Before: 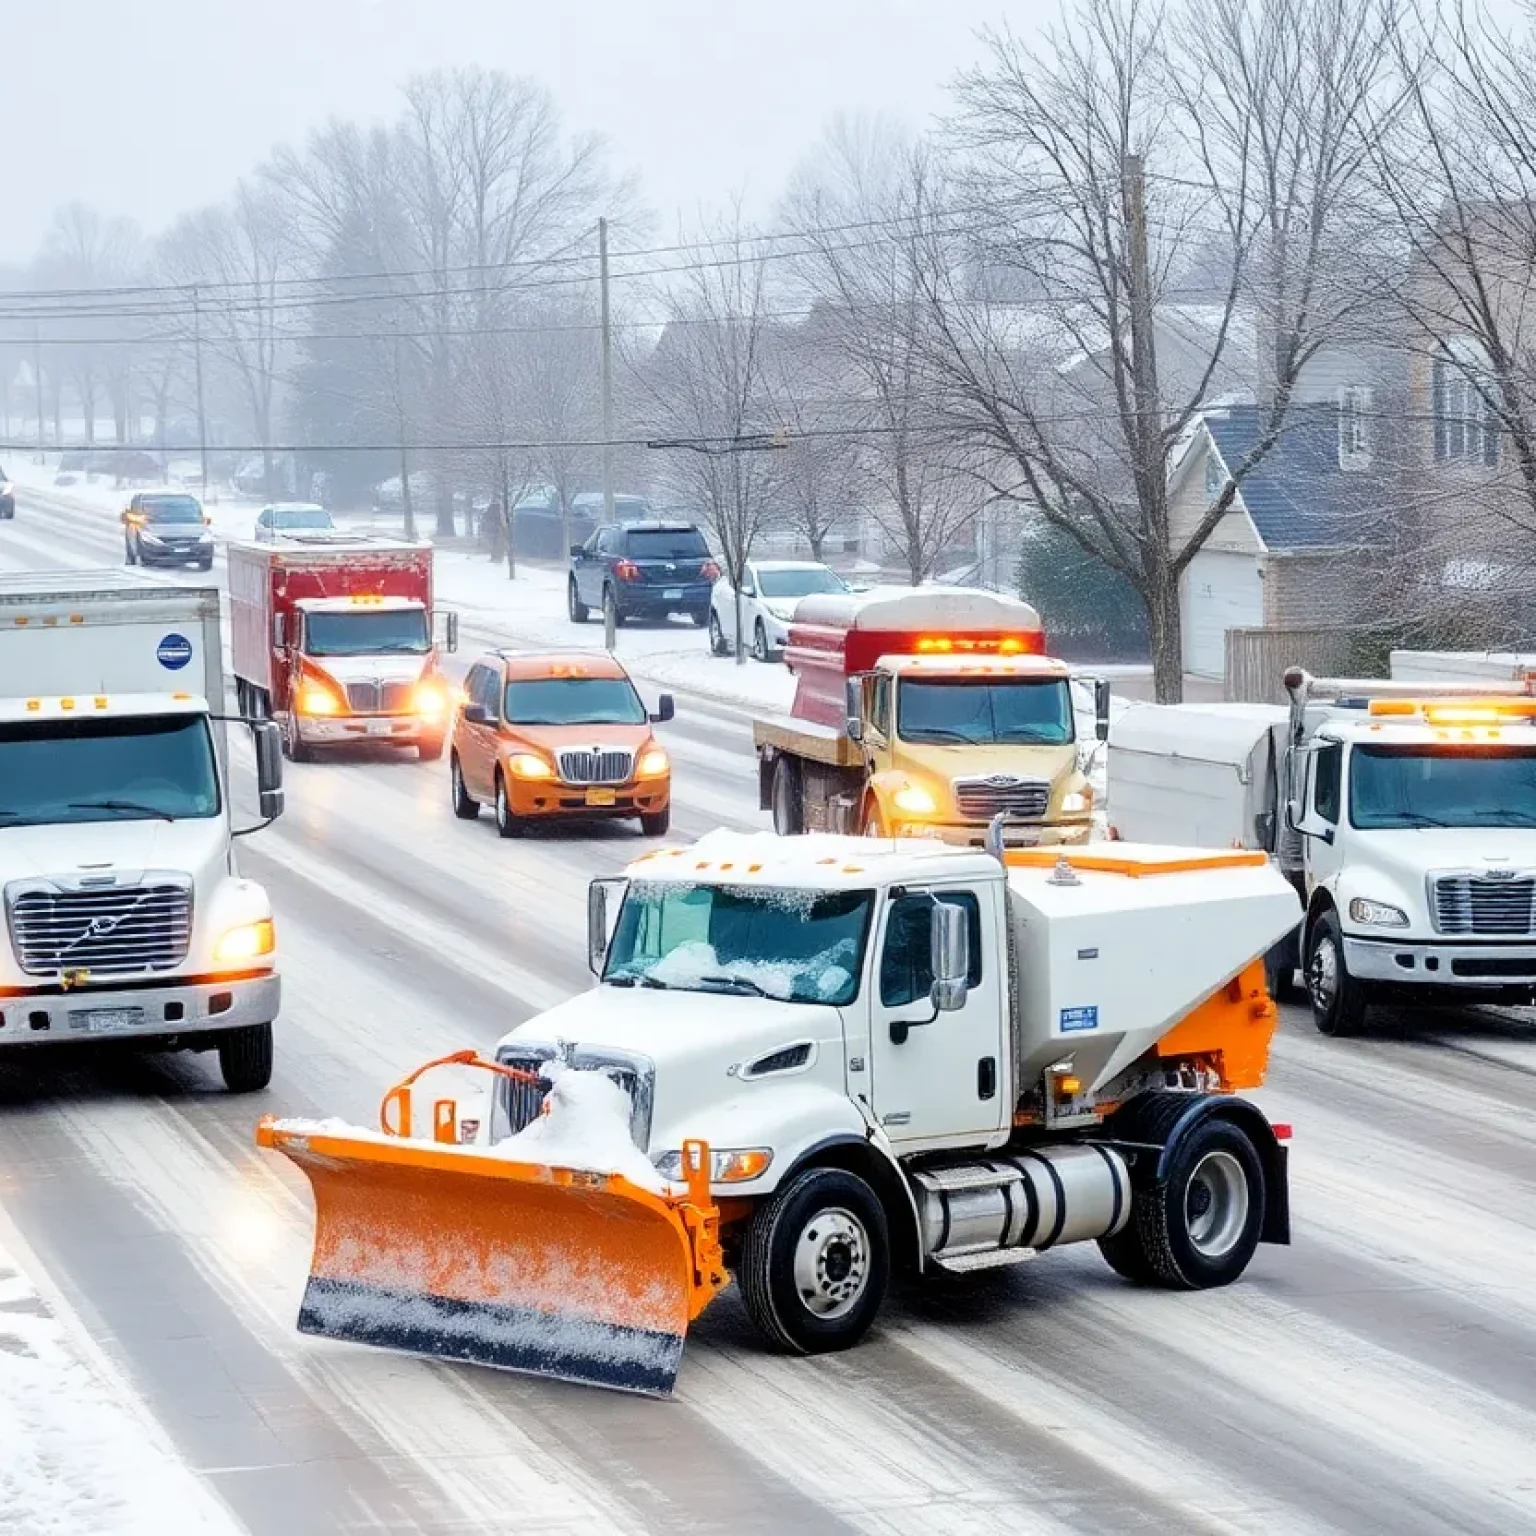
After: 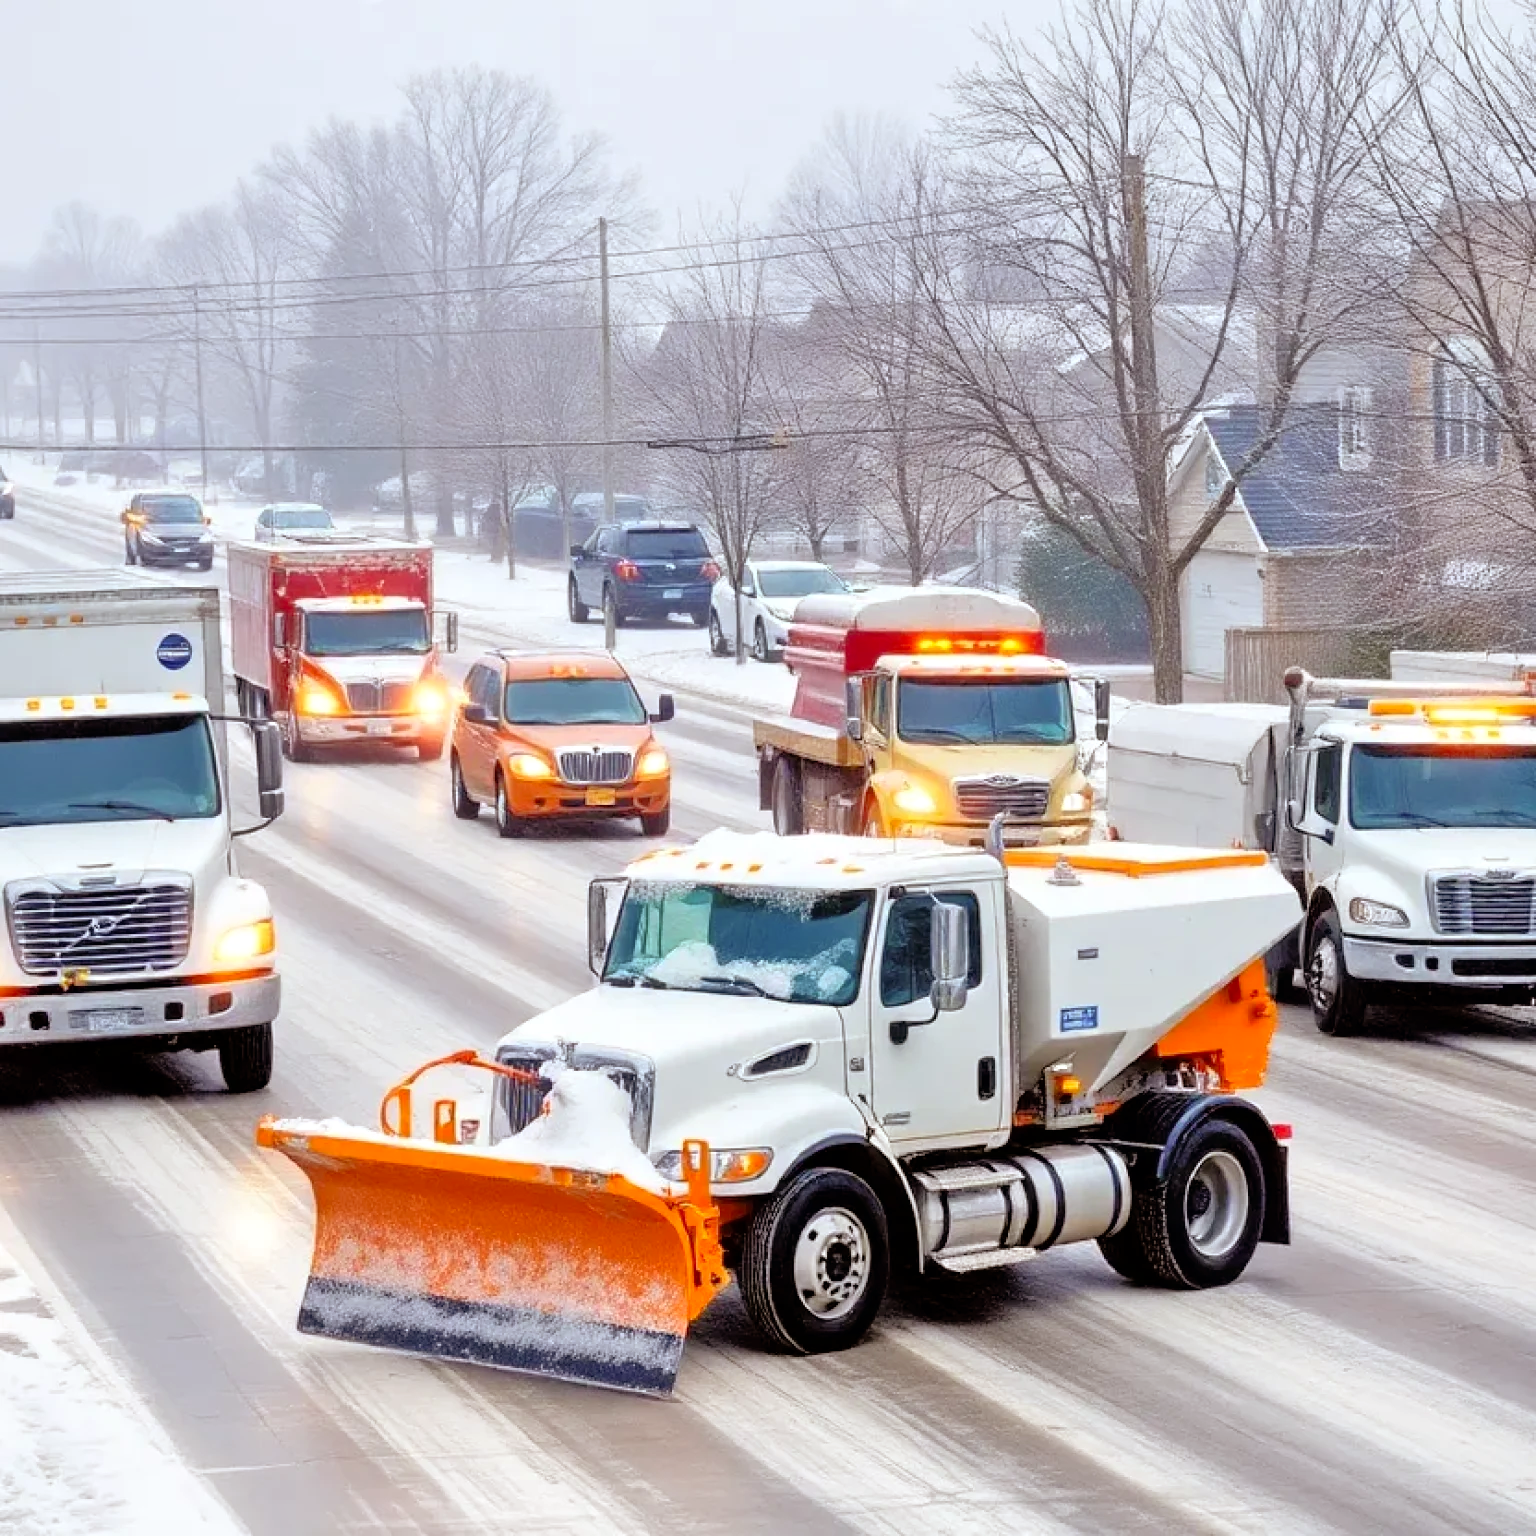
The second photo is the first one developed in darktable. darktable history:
tone equalizer: -7 EV 0.15 EV, -6 EV 0.6 EV, -5 EV 1.15 EV, -4 EV 1.33 EV, -3 EV 1.15 EV, -2 EV 0.6 EV, -1 EV 0.15 EV, mask exposure compensation -0.5 EV
rgb levels: mode RGB, independent channels, levels [[0, 0.5, 1], [0, 0.521, 1], [0, 0.536, 1]]
white balance: emerald 1
